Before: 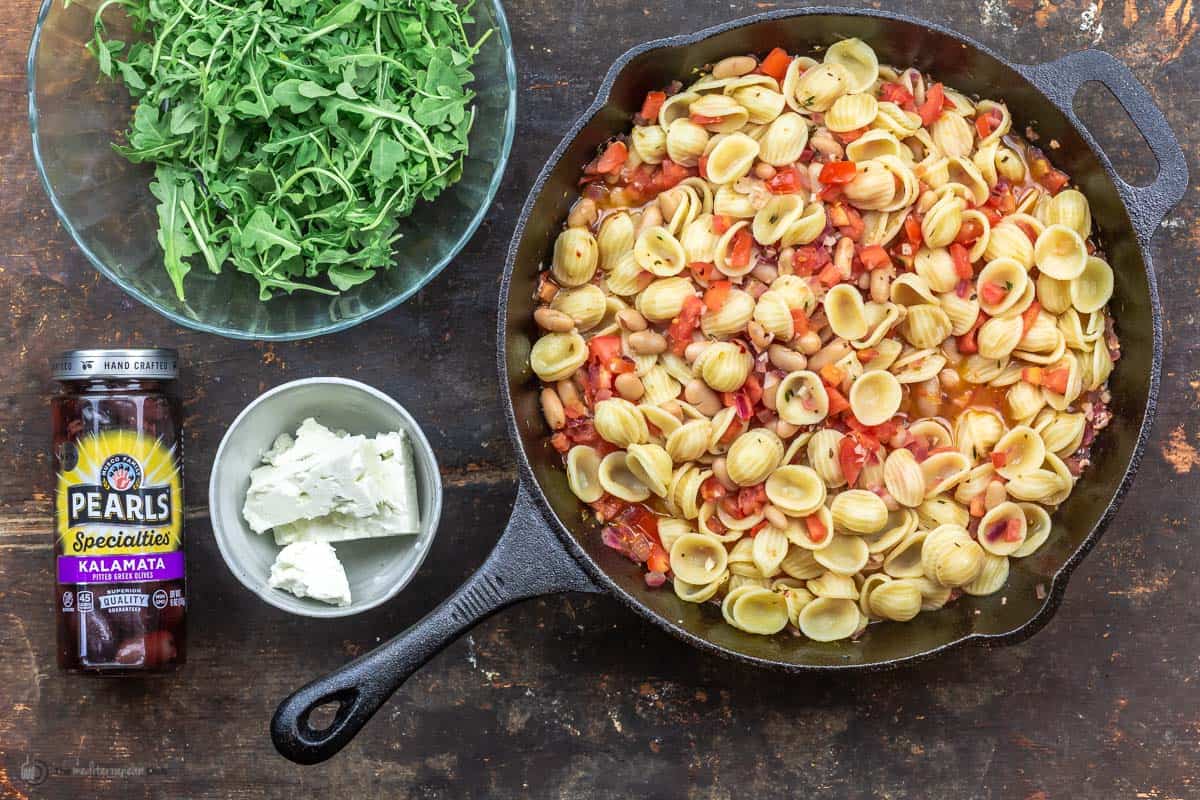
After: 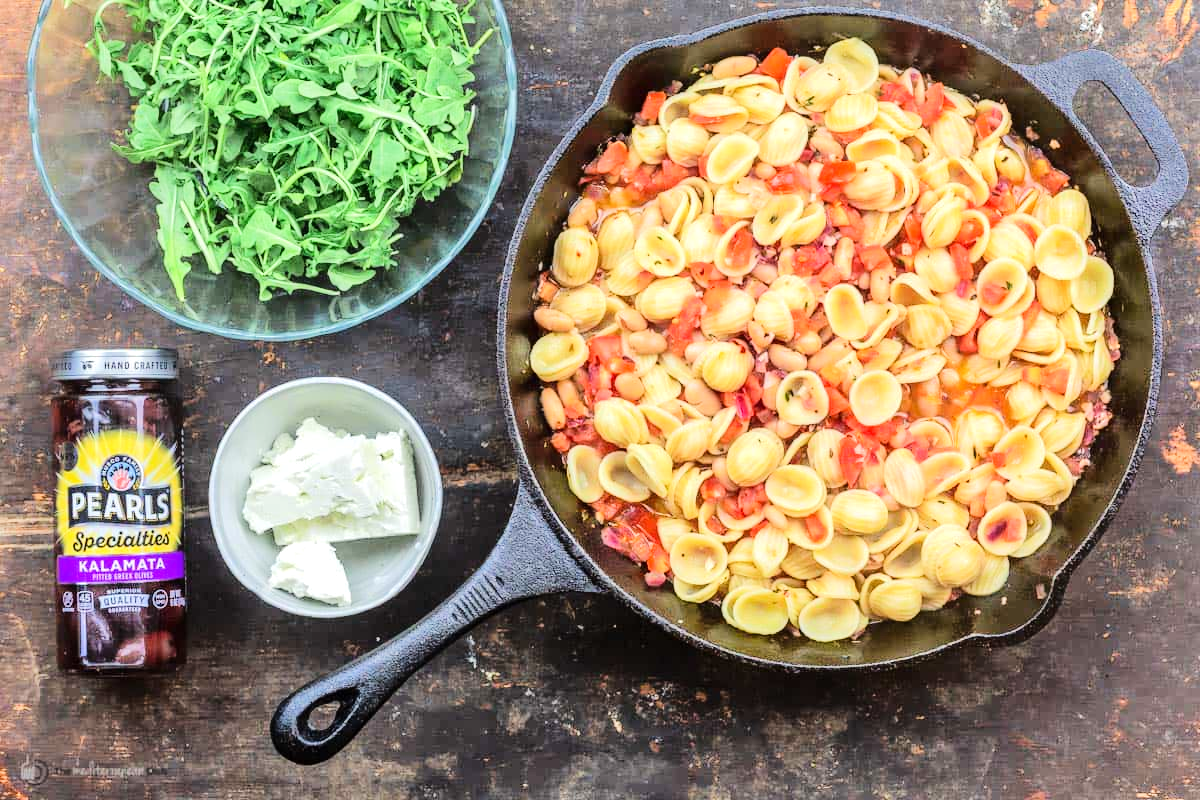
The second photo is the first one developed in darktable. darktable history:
tone equalizer: -7 EV 0.144 EV, -6 EV 0.583 EV, -5 EV 1.16 EV, -4 EV 1.33 EV, -3 EV 1.16 EV, -2 EV 0.6 EV, -1 EV 0.155 EV, edges refinement/feathering 500, mask exposure compensation -1.57 EV, preserve details no
